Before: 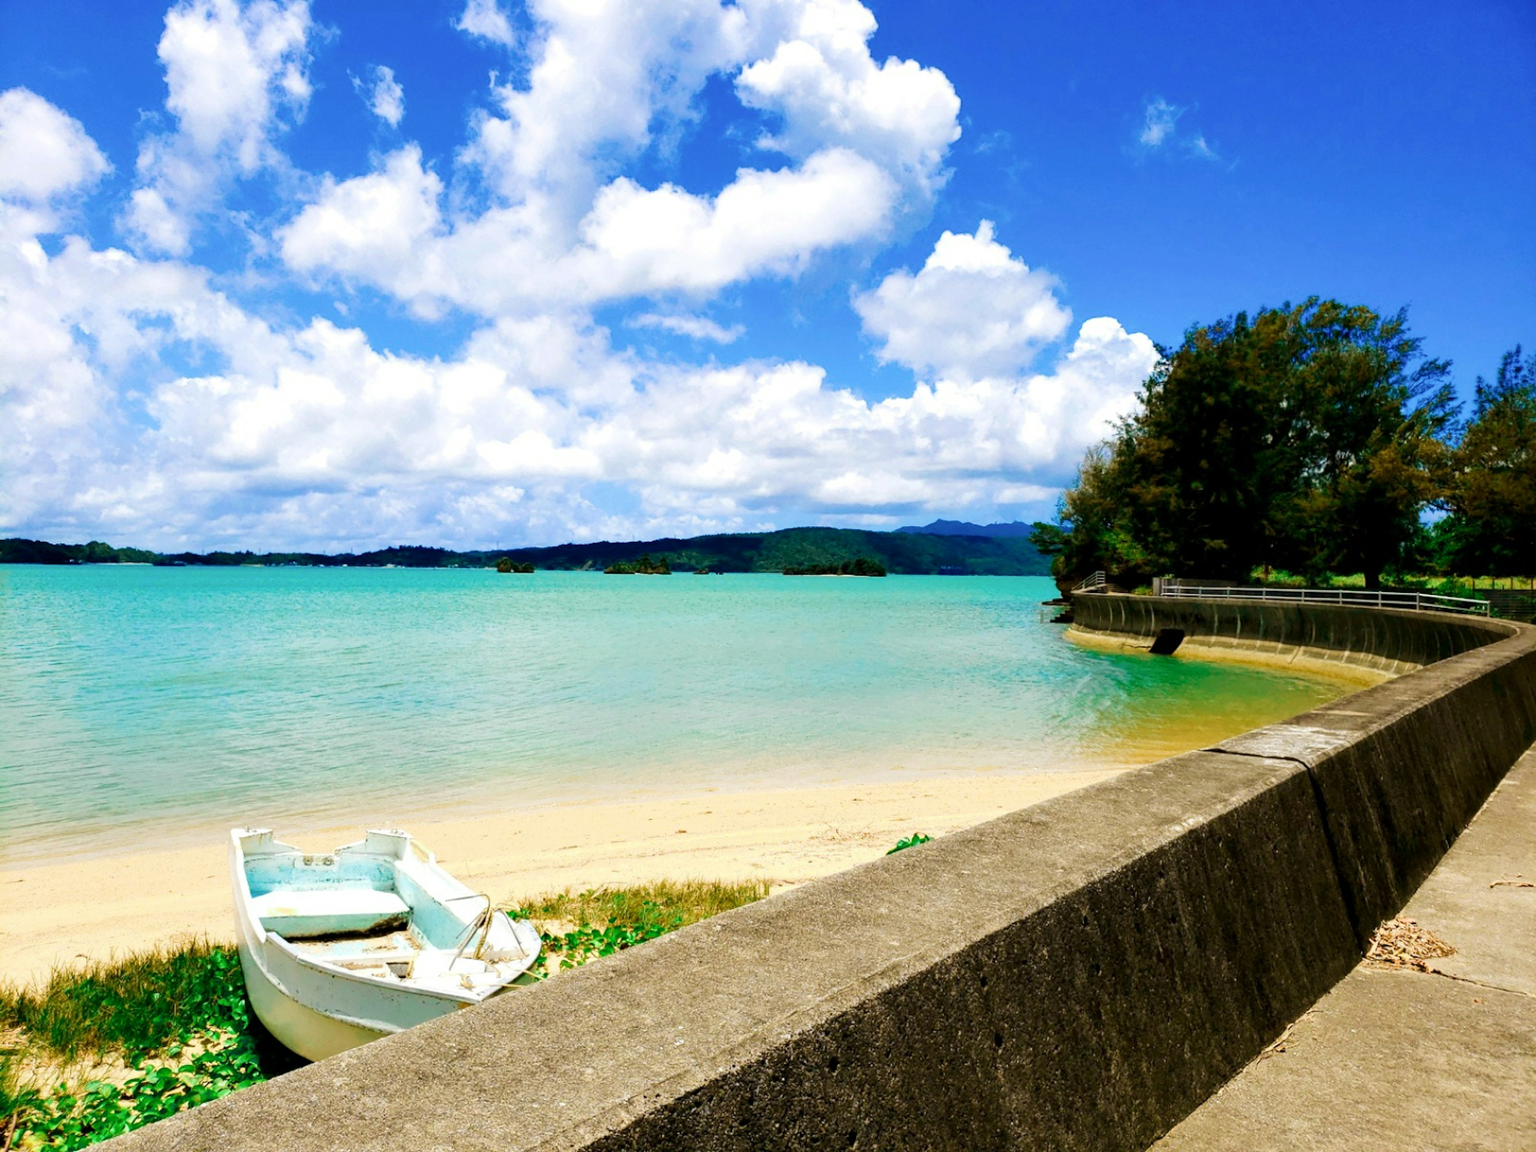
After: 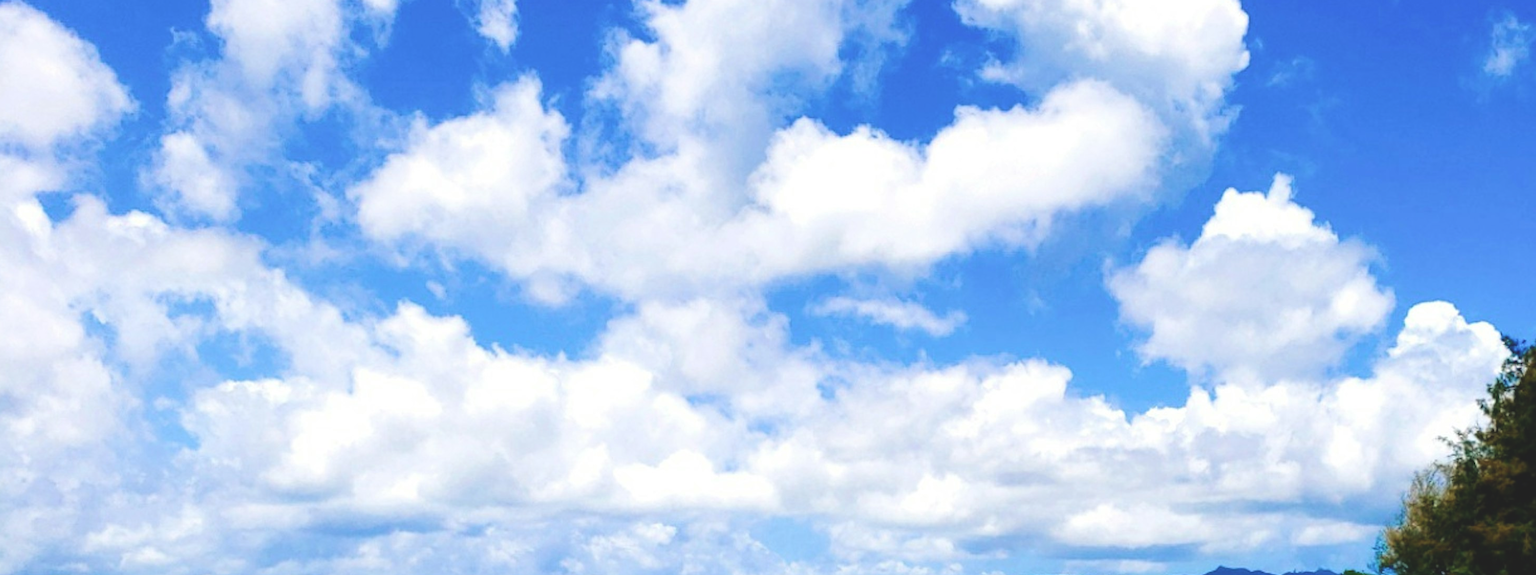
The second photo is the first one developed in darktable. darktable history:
crop: left 0.579%, top 7.627%, right 23.167%, bottom 54.275%
exposure: black level correction -0.015, compensate highlight preservation false
